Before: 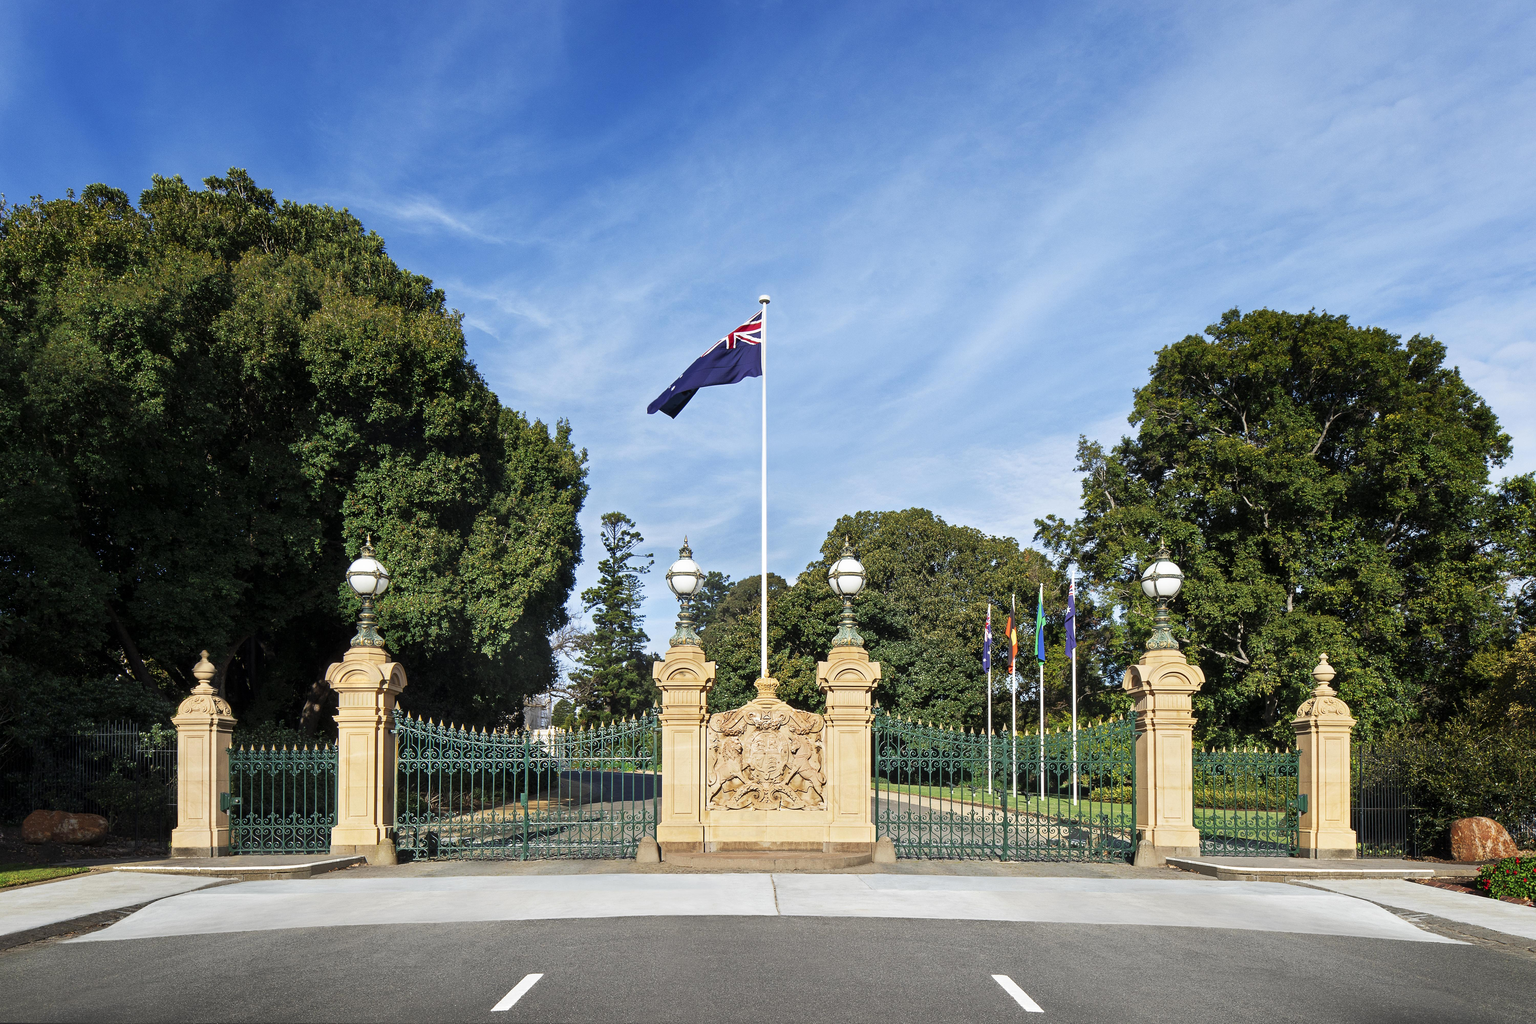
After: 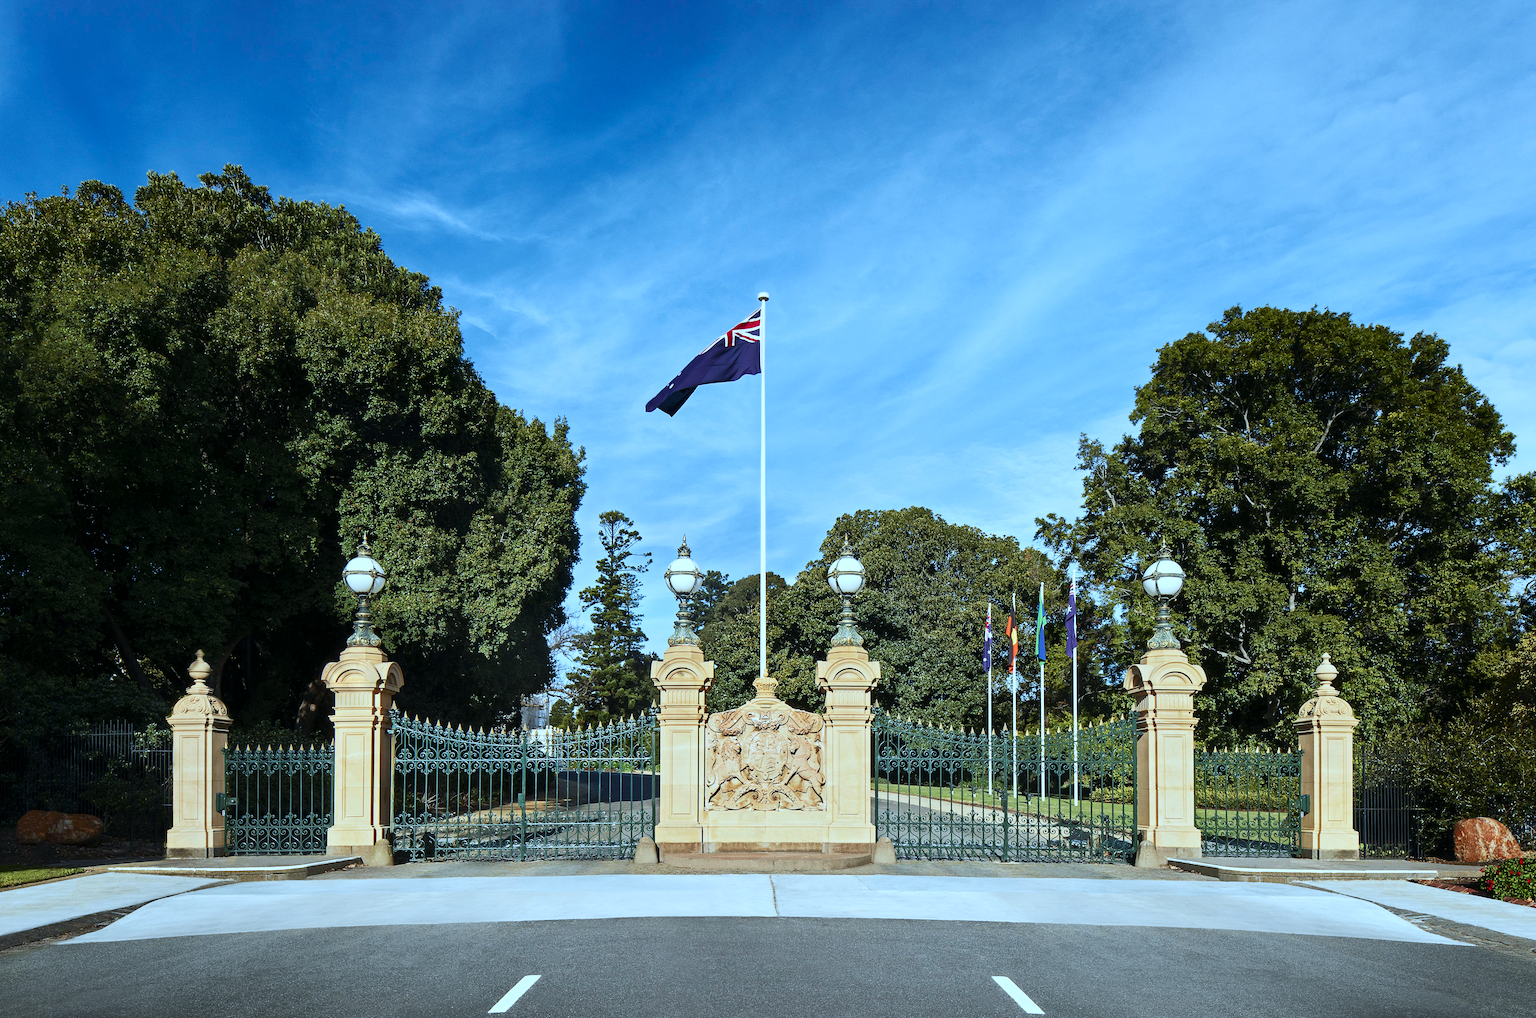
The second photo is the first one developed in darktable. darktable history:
crop: left 0.414%, top 0.489%, right 0.187%, bottom 0.622%
tone curve: curves: ch0 [(0, 0) (0.227, 0.17) (0.766, 0.774) (1, 1)]; ch1 [(0, 0) (0.114, 0.127) (0.437, 0.452) (0.498, 0.495) (0.579, 0.602) (1, 1)]; ch2 [(0, 0) (0.233, 0.259) (0.493, 0.492) (0.568, 0.596) (1, 1)], color space Lab, independent channels, preserve colors none
color correction: highlights a* -9.62, highlights b* -21.3
